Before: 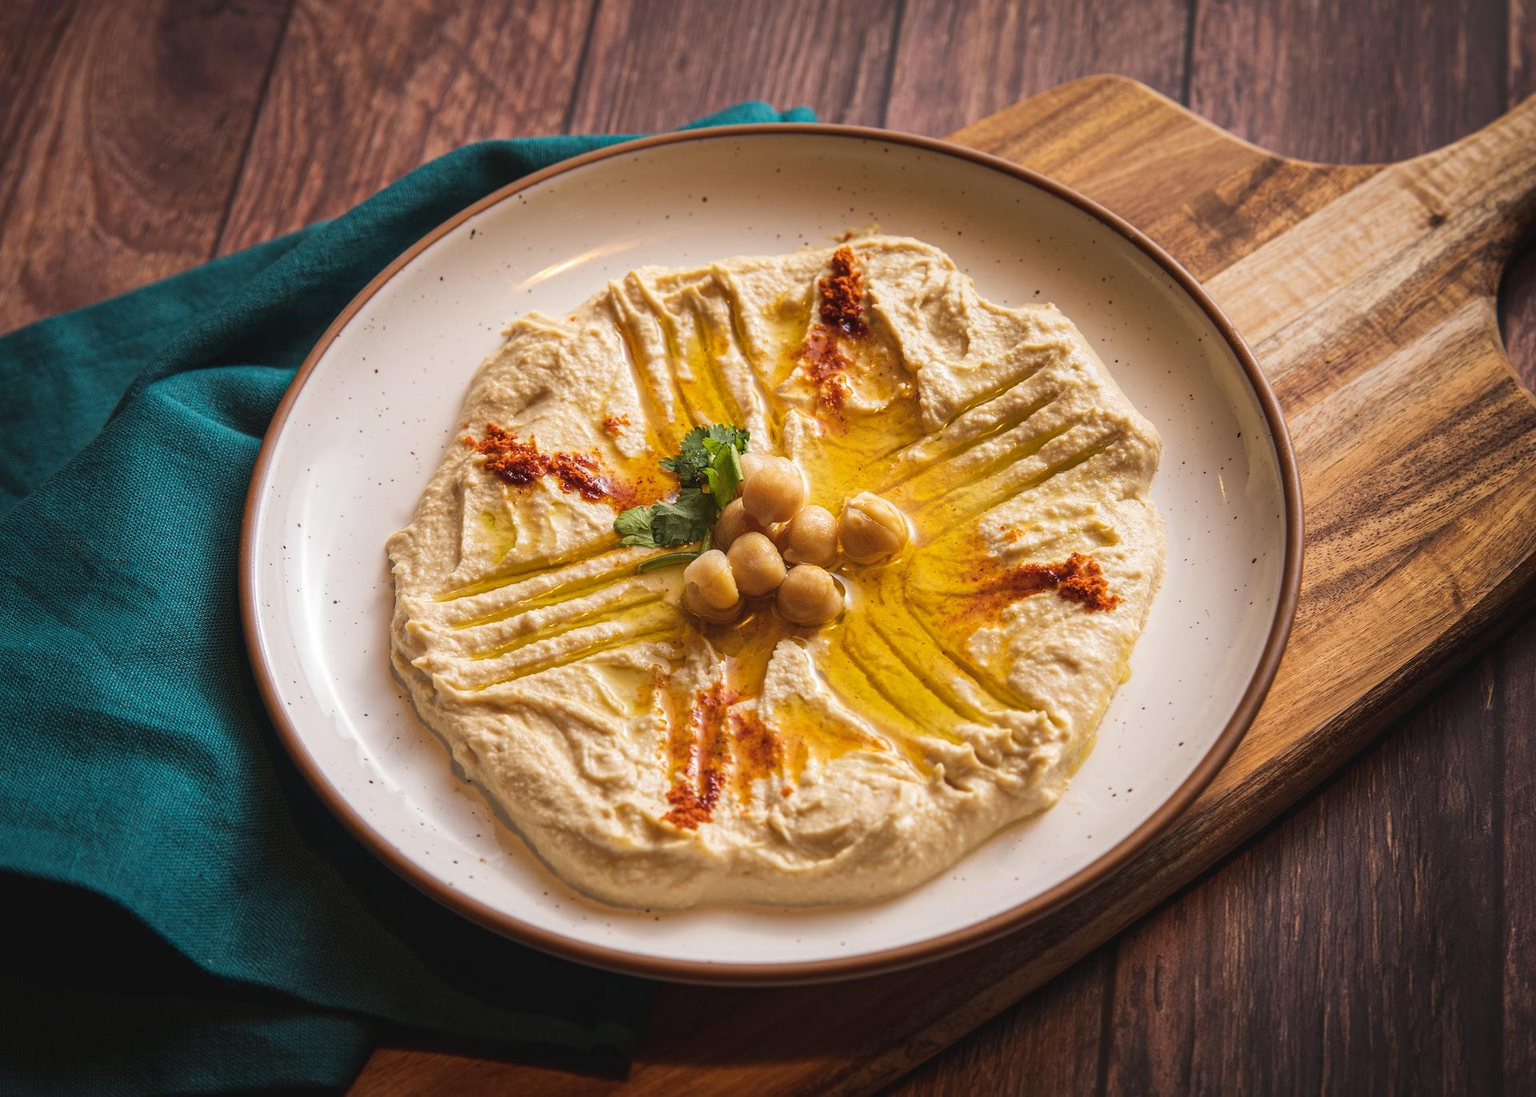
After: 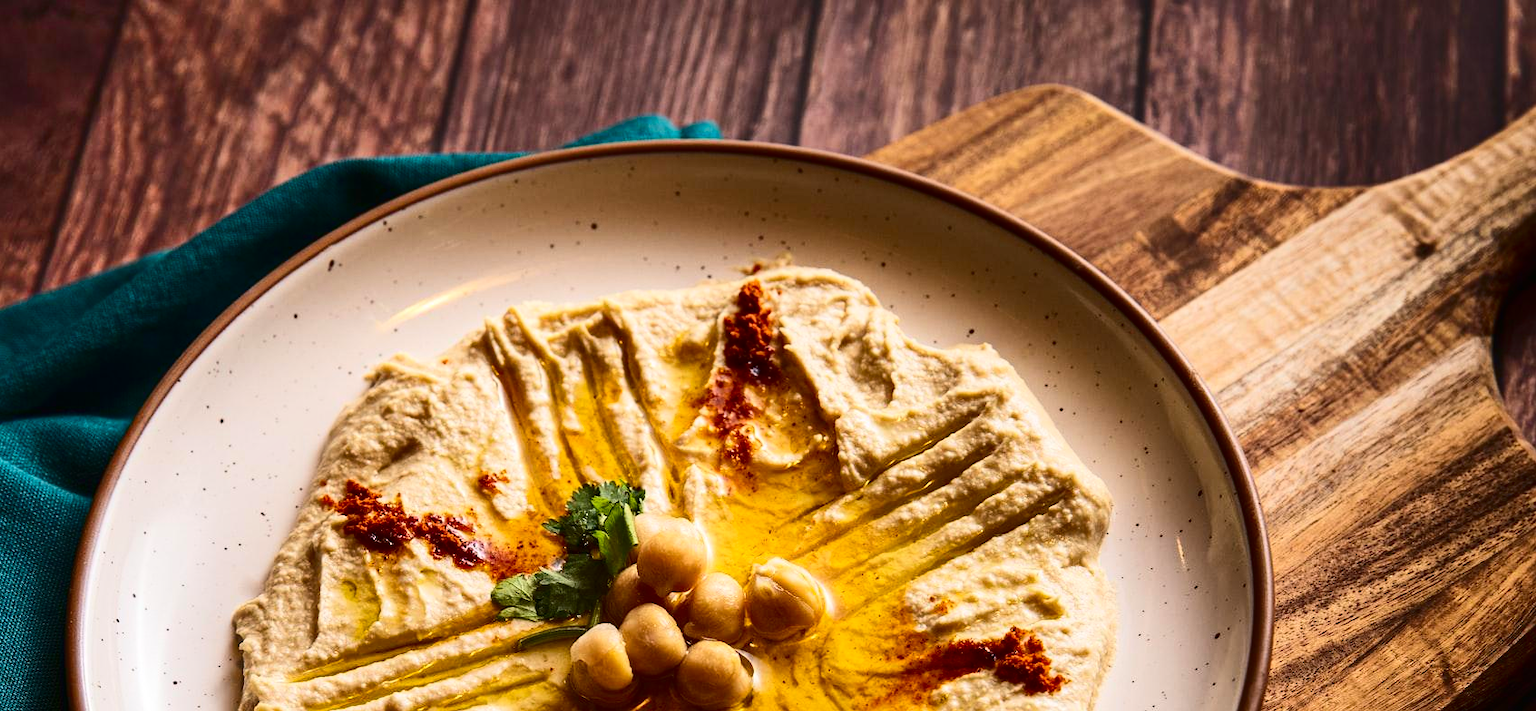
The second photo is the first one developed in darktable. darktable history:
crop and rotate: left 11.812%, bottom 42.776%
shadows and highlights: soften with gaussian
contrast brightness saturation: contrast 0.32, brightness -0.08, saturation 0.17
